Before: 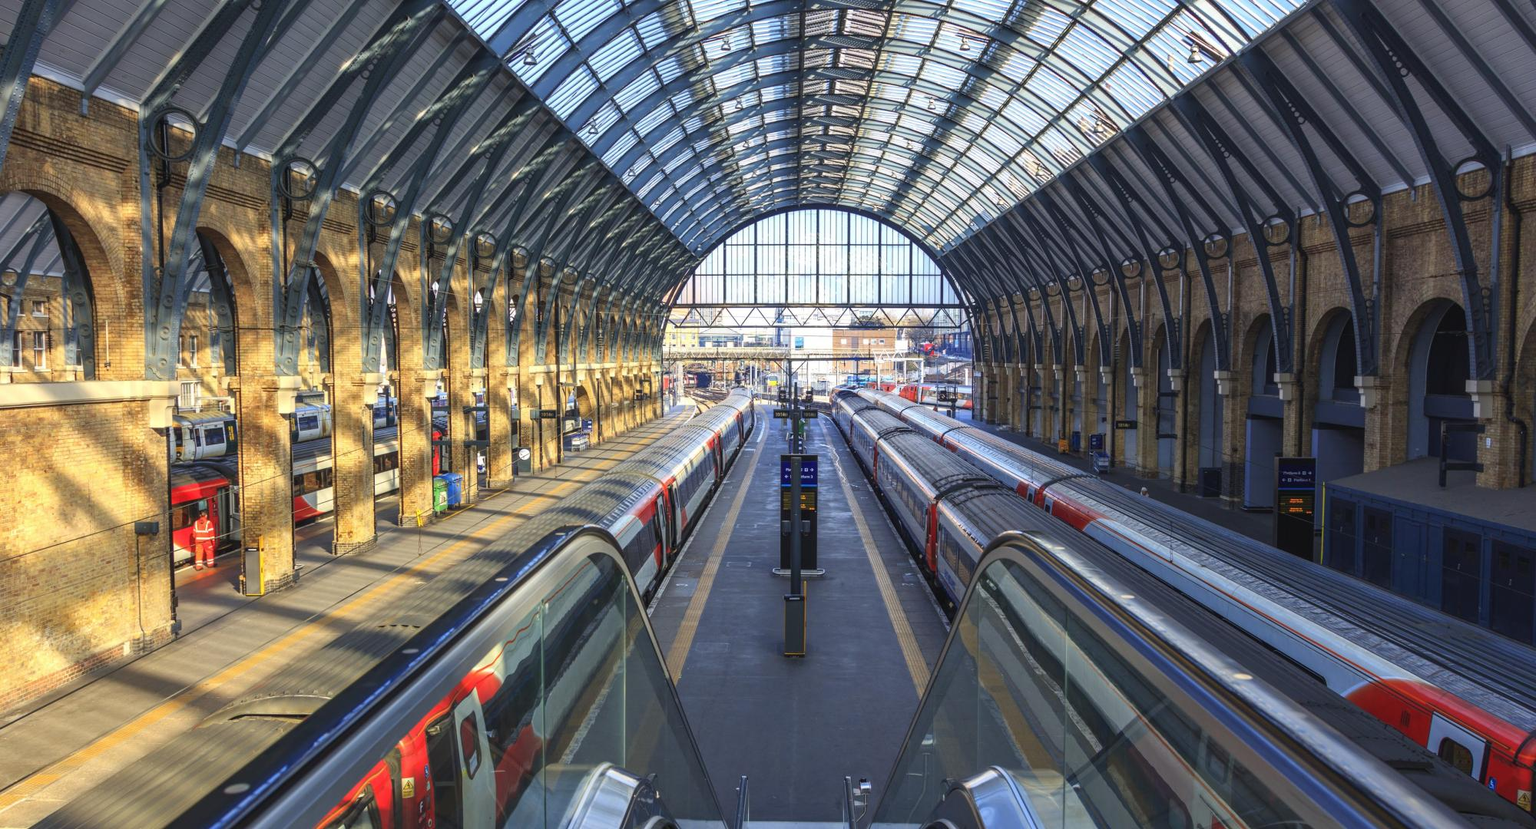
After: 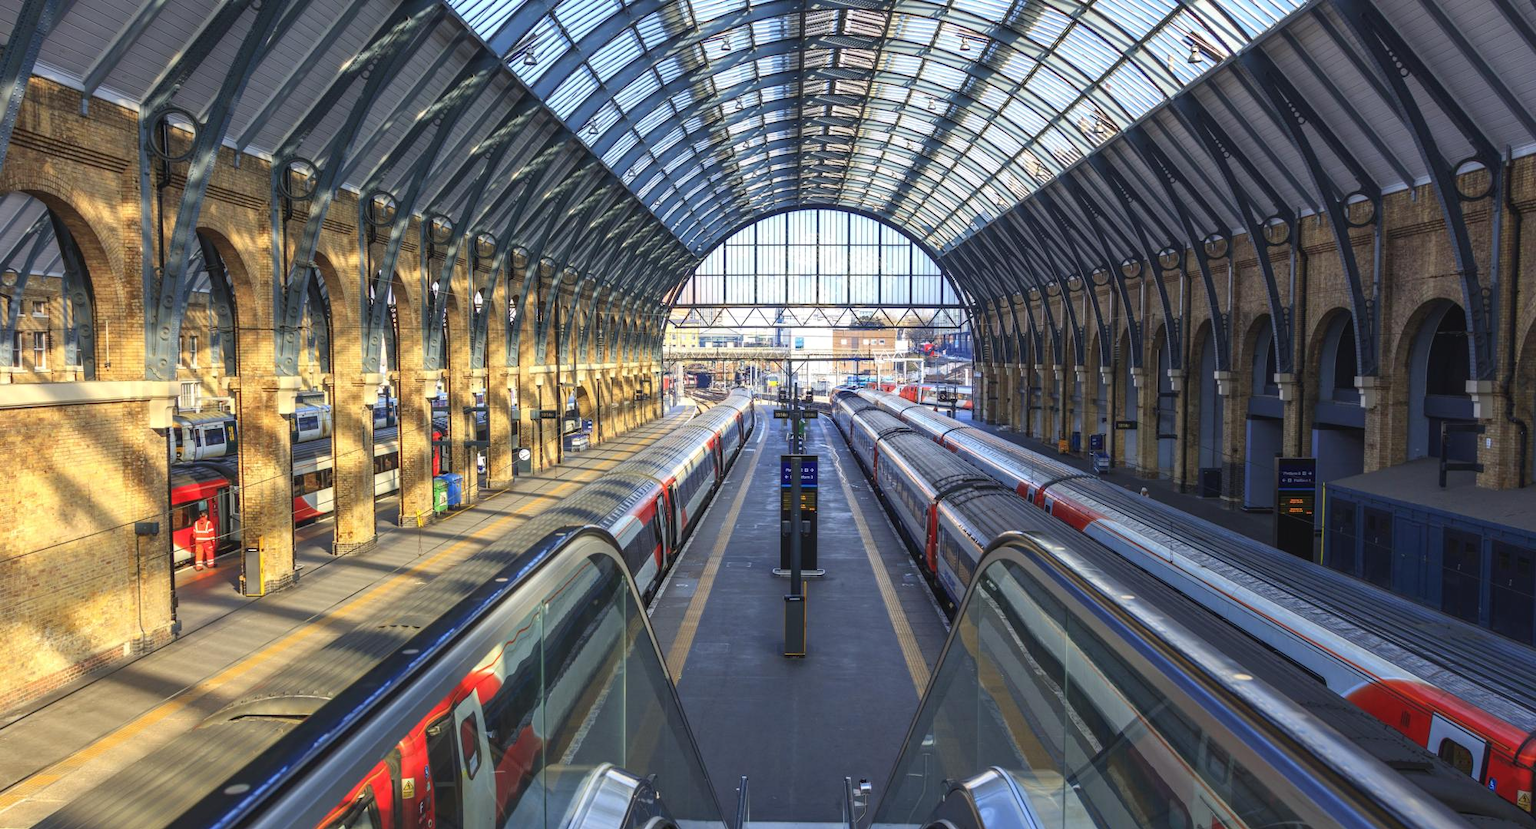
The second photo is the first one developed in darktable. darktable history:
exposure: exposure 0.024 EV, compensate highlight preservation false
